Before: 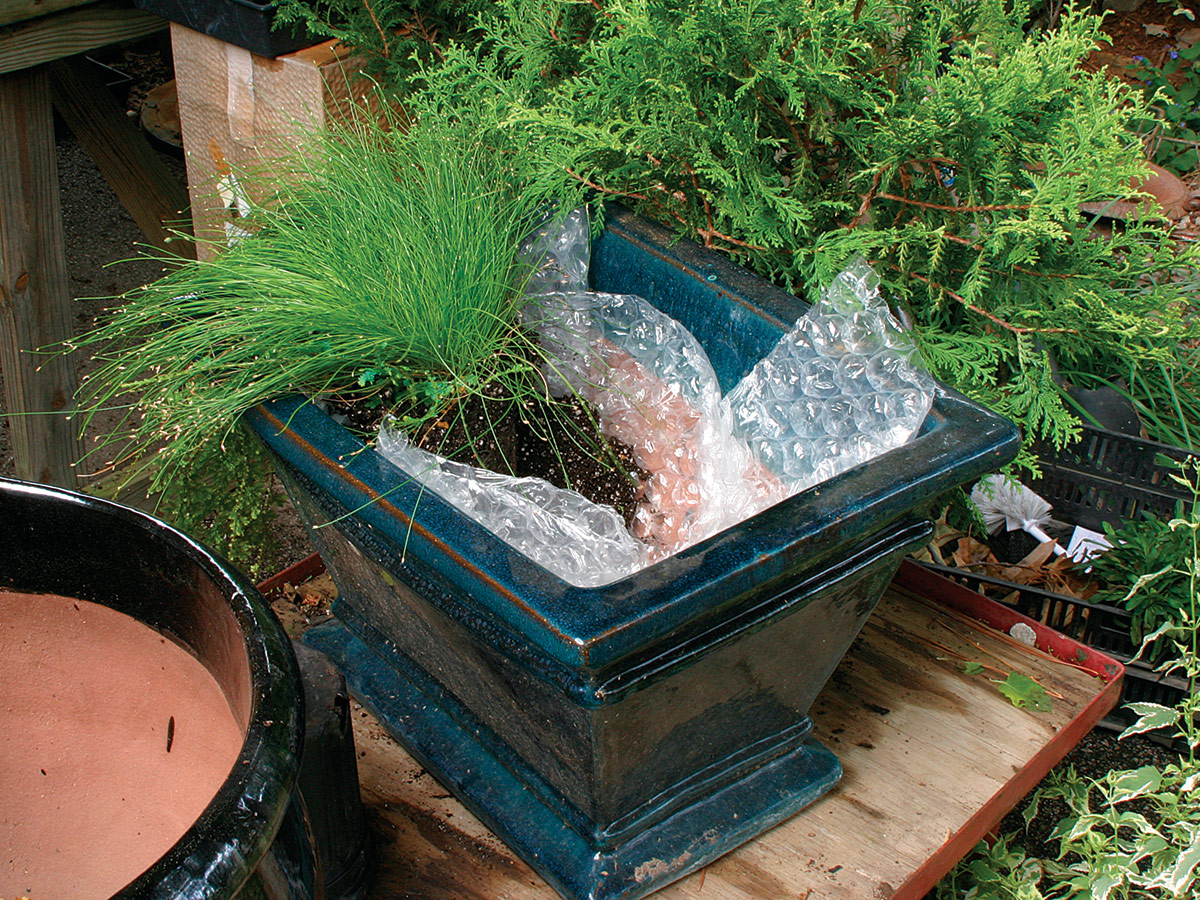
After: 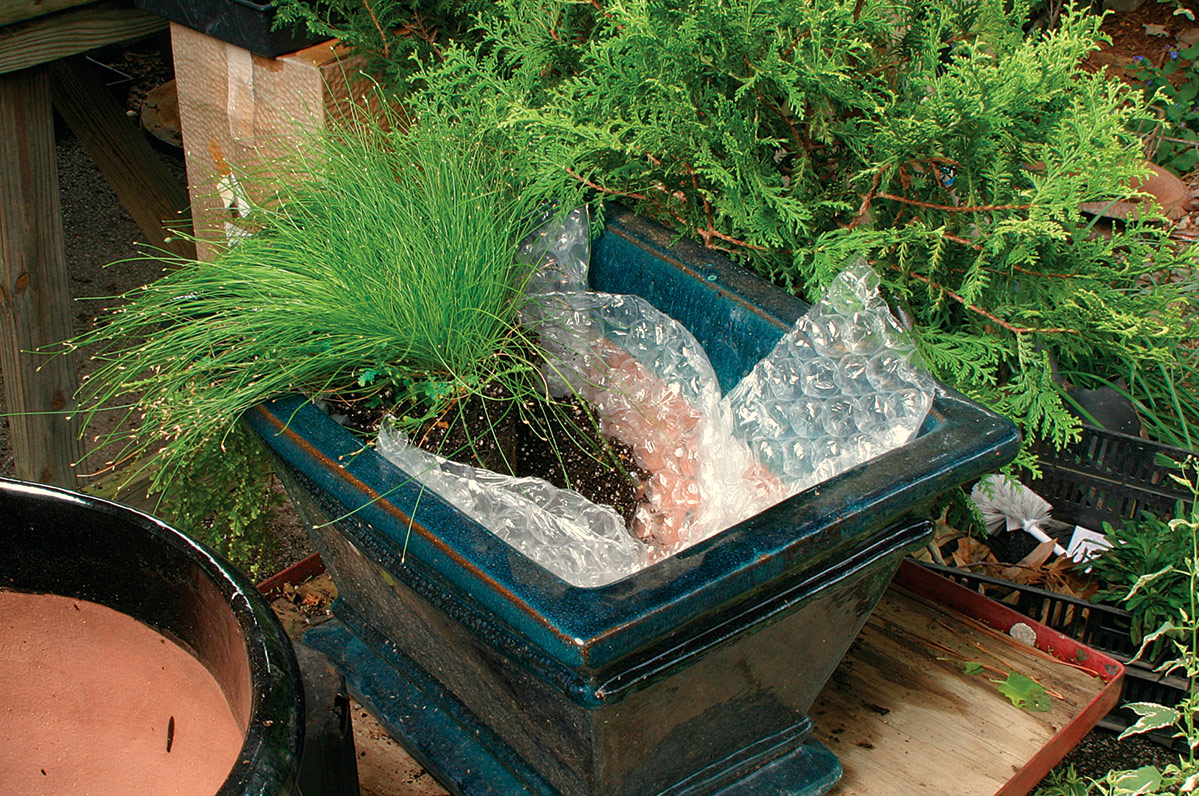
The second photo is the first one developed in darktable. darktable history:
crop and rotate: top 0%, bottom 11.49%
white balance: red 1.029, blue 0.92
